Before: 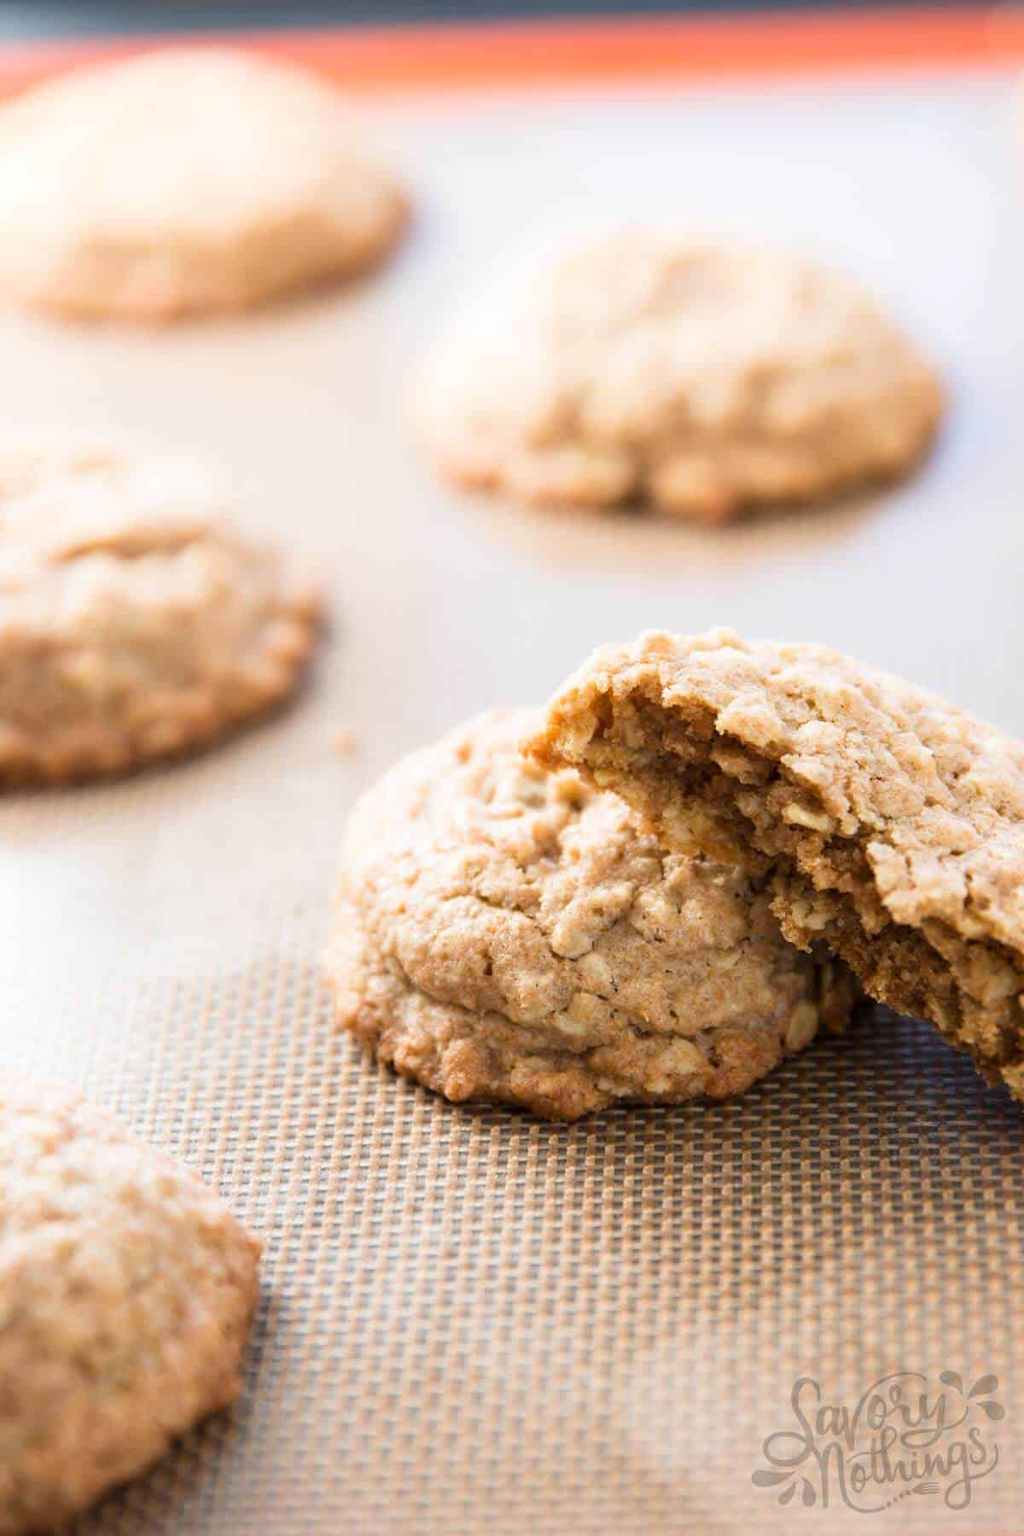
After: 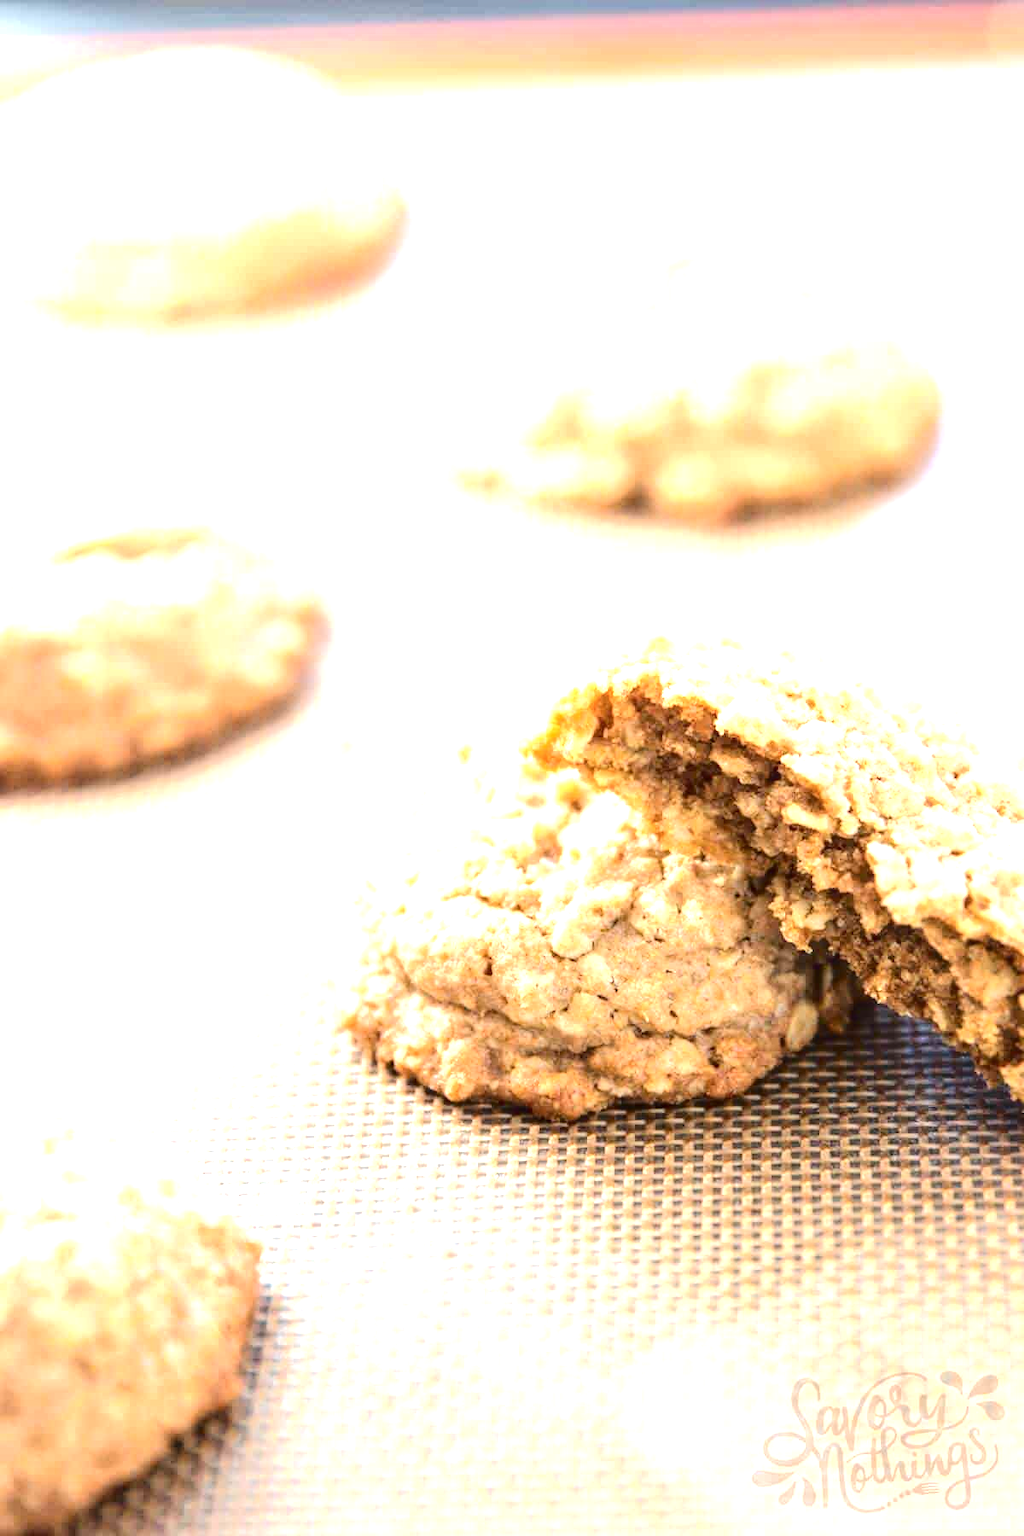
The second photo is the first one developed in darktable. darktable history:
exposure: black level correction 0, exposure 1.292 EV, compensate highlight preservation false
tone curve: curves: ch0 [(0, 0) (0.003, 0.042) (0.011, 0.043) (0.025, 0.047) (0.044, 0.059) (0.069, 0.07) (0.1, 0.085) (0.136, 0.107) (0.177, 0.139) (0.224, 0.185) (0.277, 0.258) (0.335, 0.34) (0.399, 0.434) (0.468, 0.526) (0.543, 0.623) (0.623, 0.709) (0.709, 0.794) (0.801, 0.866) (0.898, 0.919) (1, 1)], color space Lab, independent channels, preserve colors none
local contrast: on, module defaults
